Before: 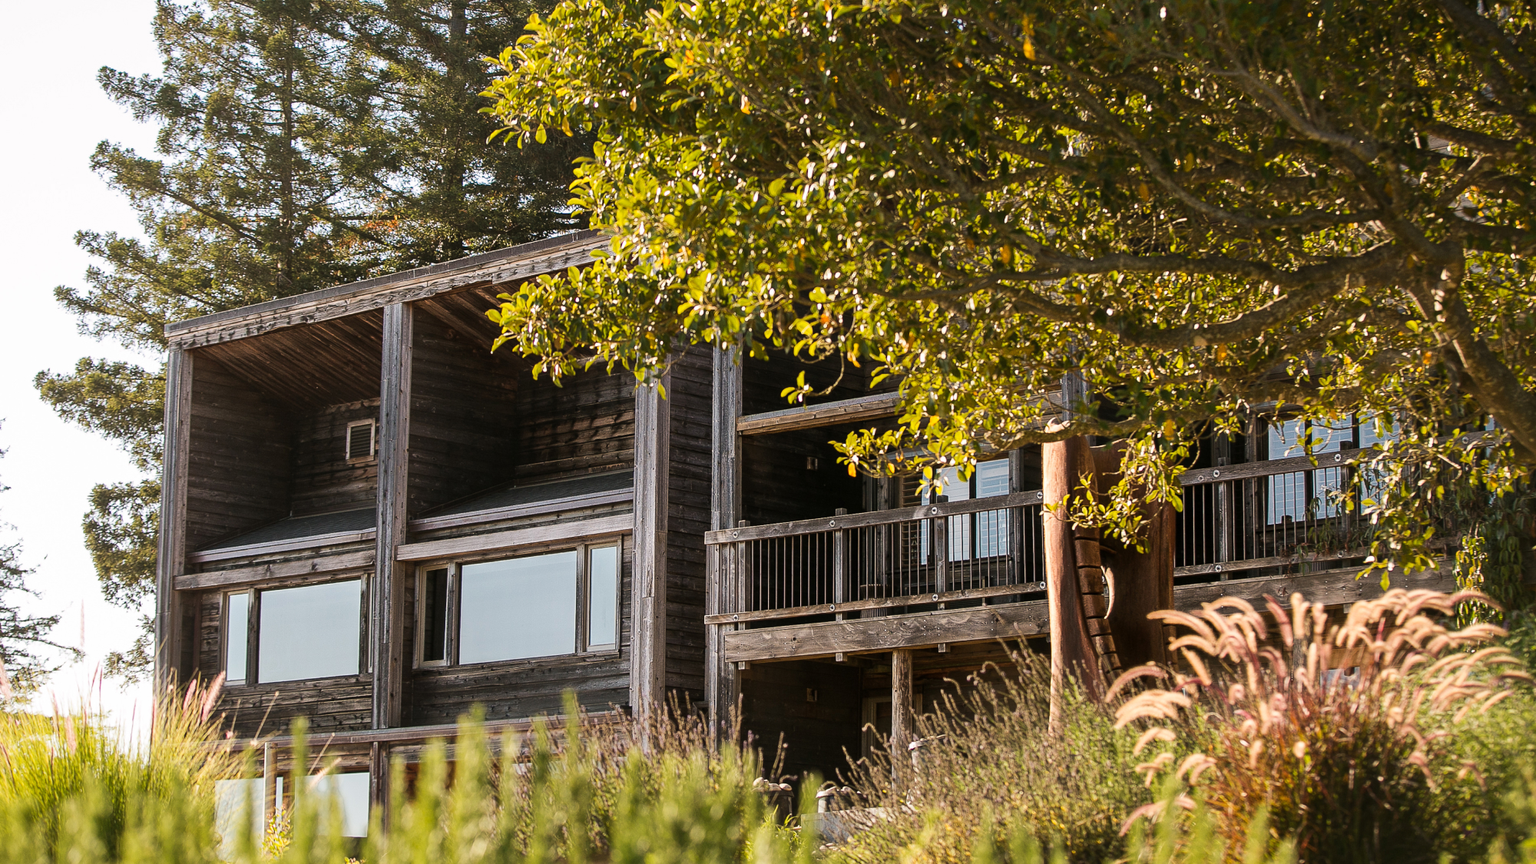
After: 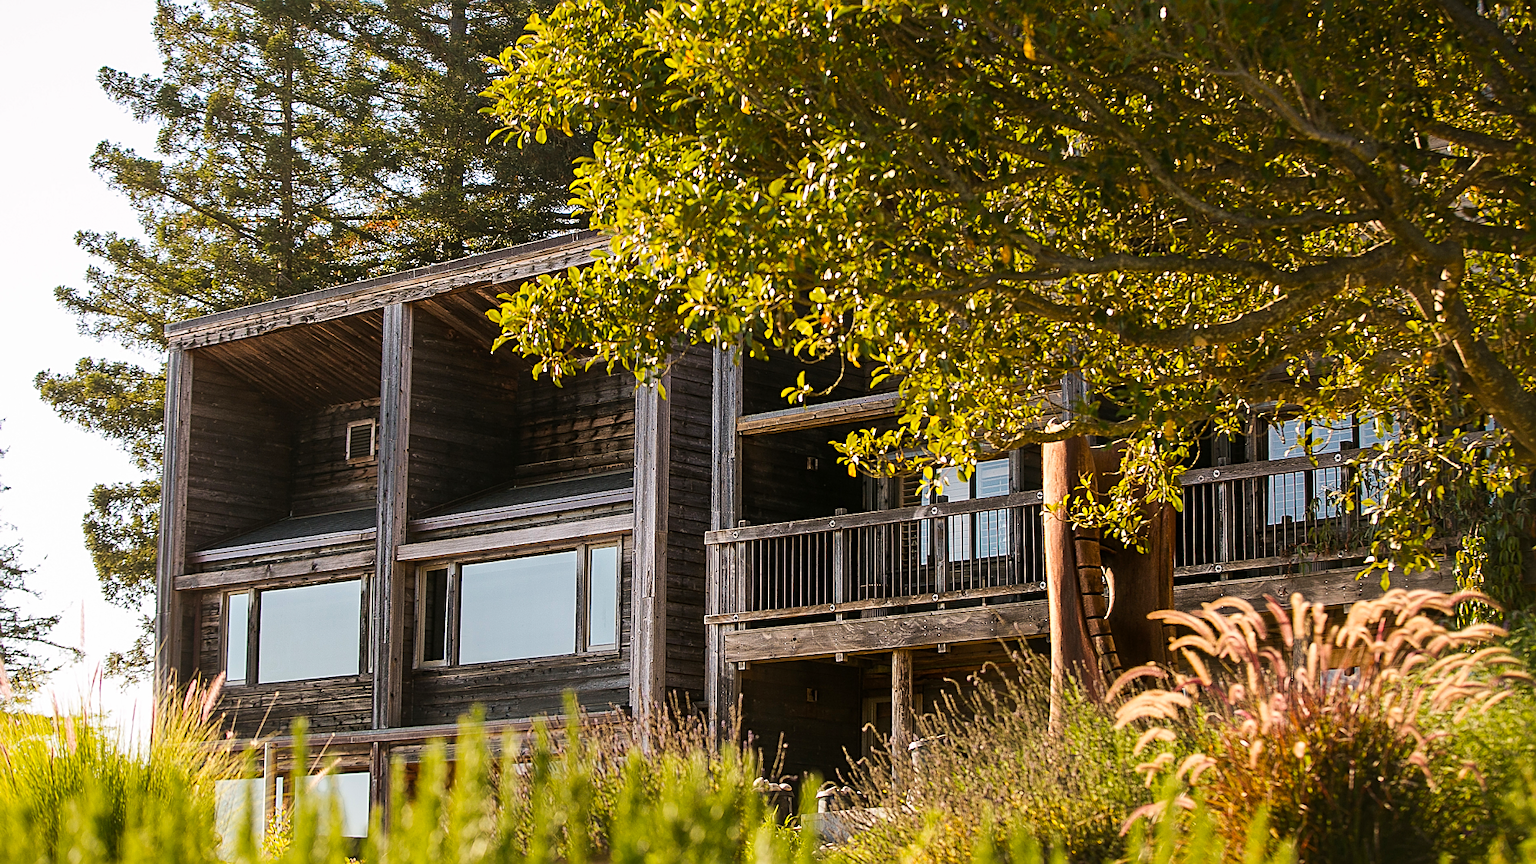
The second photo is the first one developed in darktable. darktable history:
color balance rgb: perceptual saturation grading › global saturation 14.712%, global vibrance 20.18%
sharpen: on, module defaults
